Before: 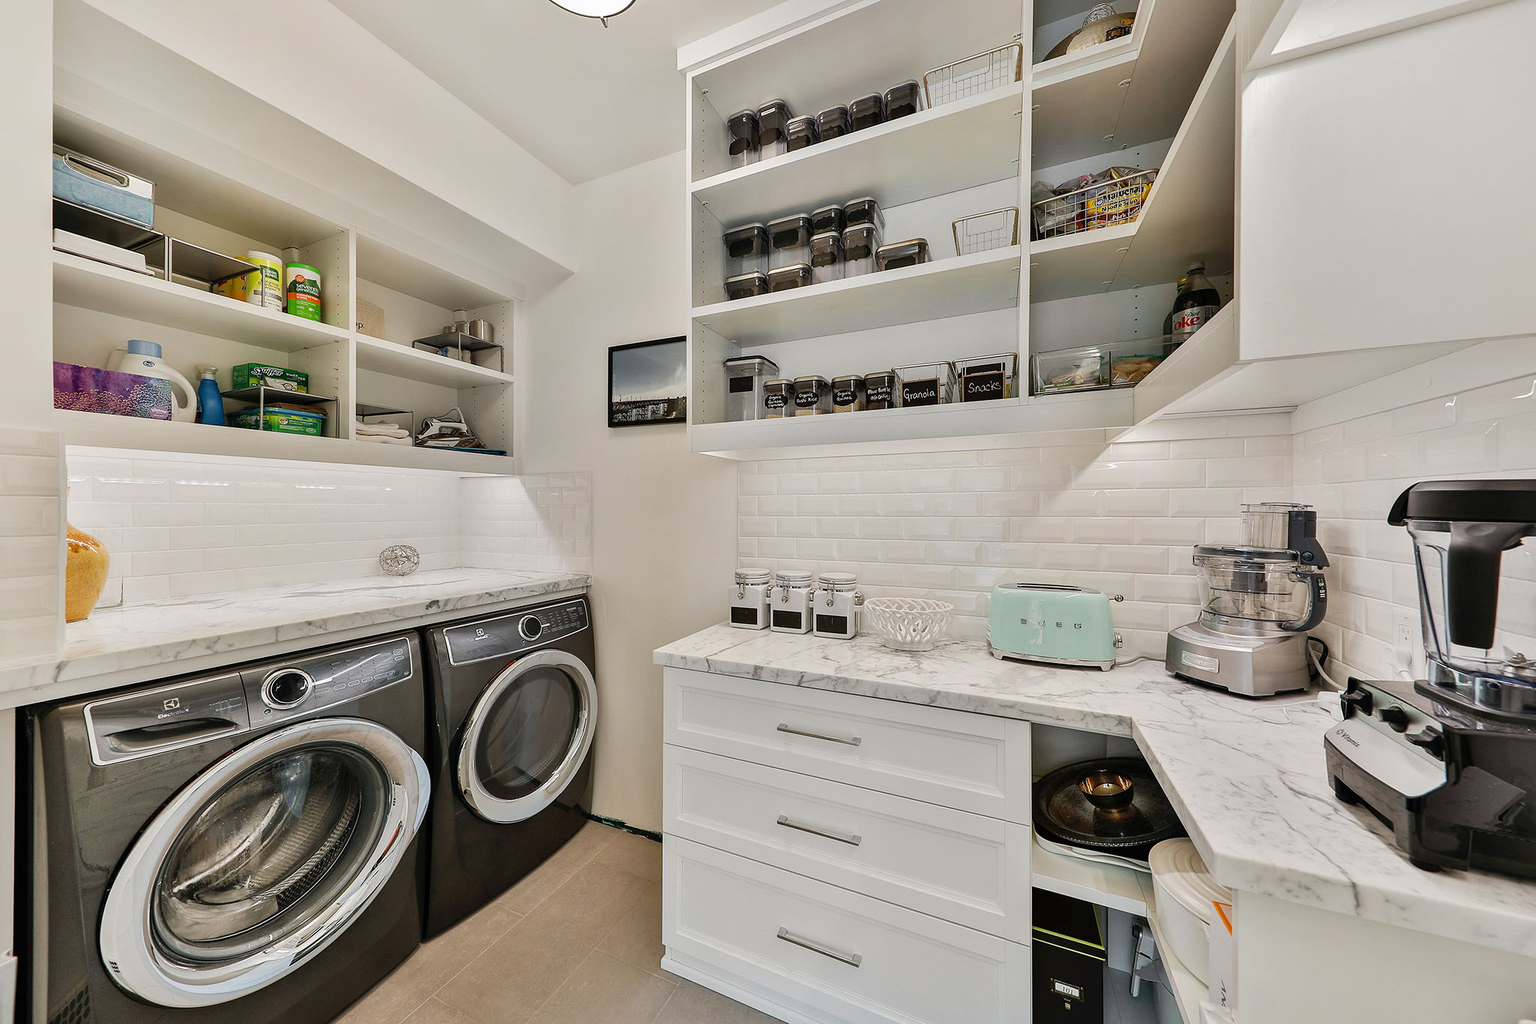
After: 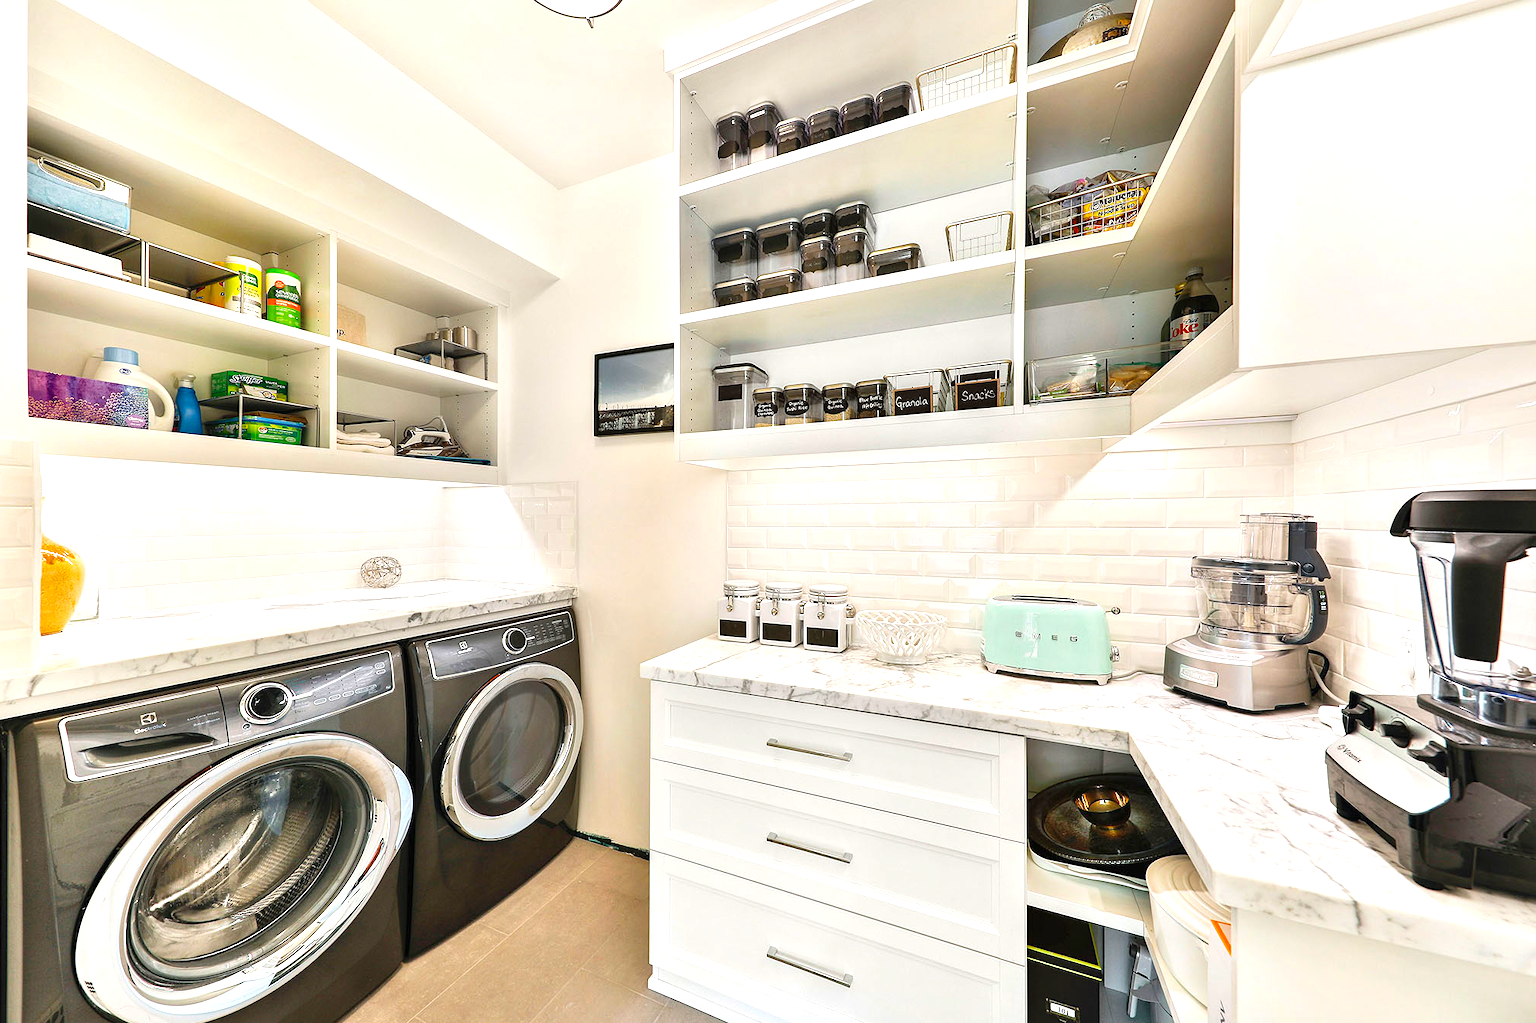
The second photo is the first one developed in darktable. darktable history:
color balance rgb: perceptual saturation grading › global saturation 20%, global vibrance 20%
exposure: black level correction 0, exposure 0.95 EV, compensate exposure bias true, compensate highlight preservation false
crop: left 1.743%, right 0.268%, bottom 2.011%
